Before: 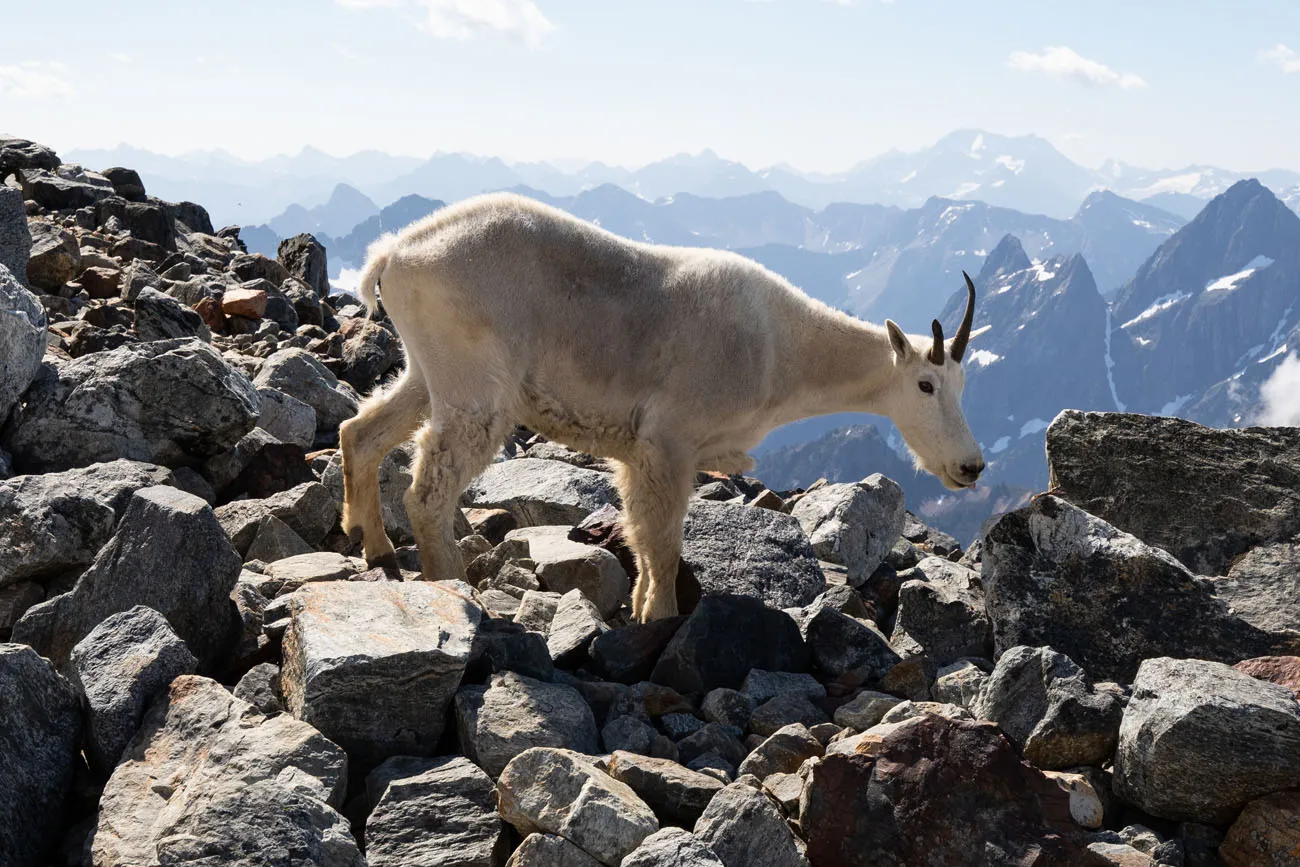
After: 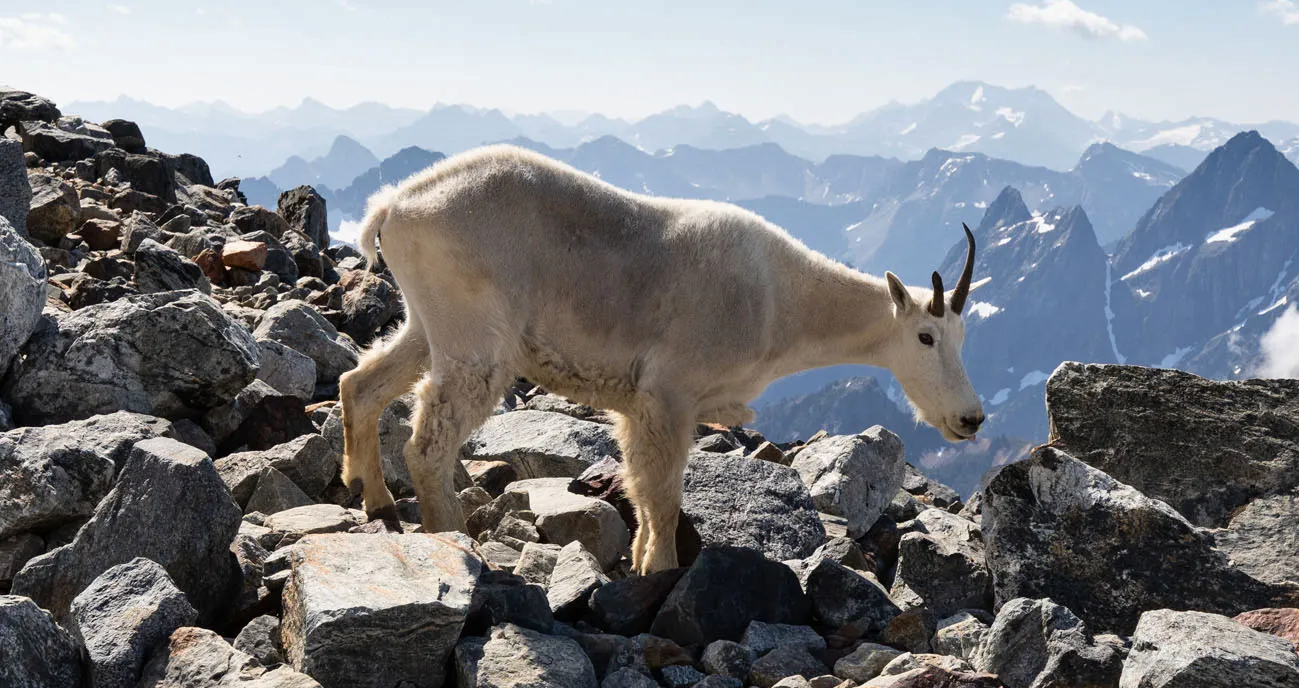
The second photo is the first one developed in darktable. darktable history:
crop and rotate: top 5.667%, bottom 14.924%
shadows and highlights: soften with gaussian
